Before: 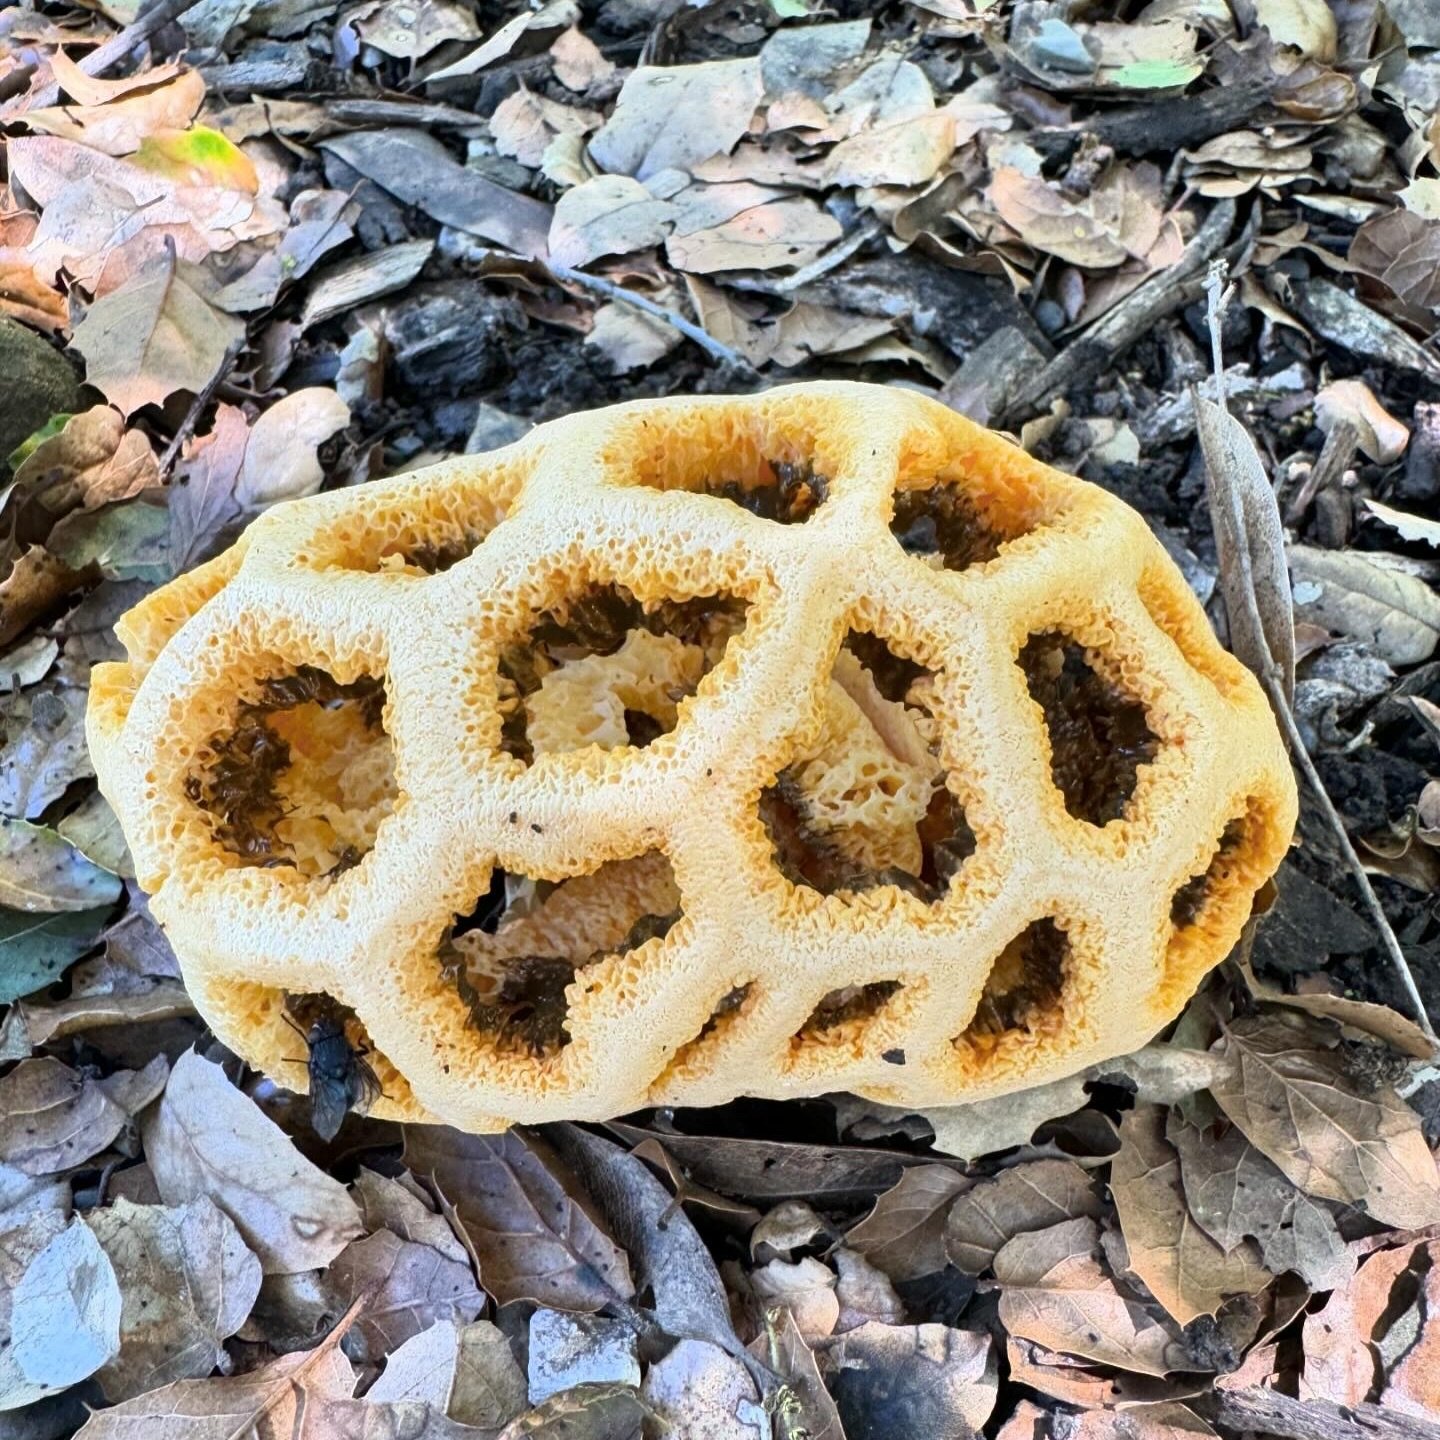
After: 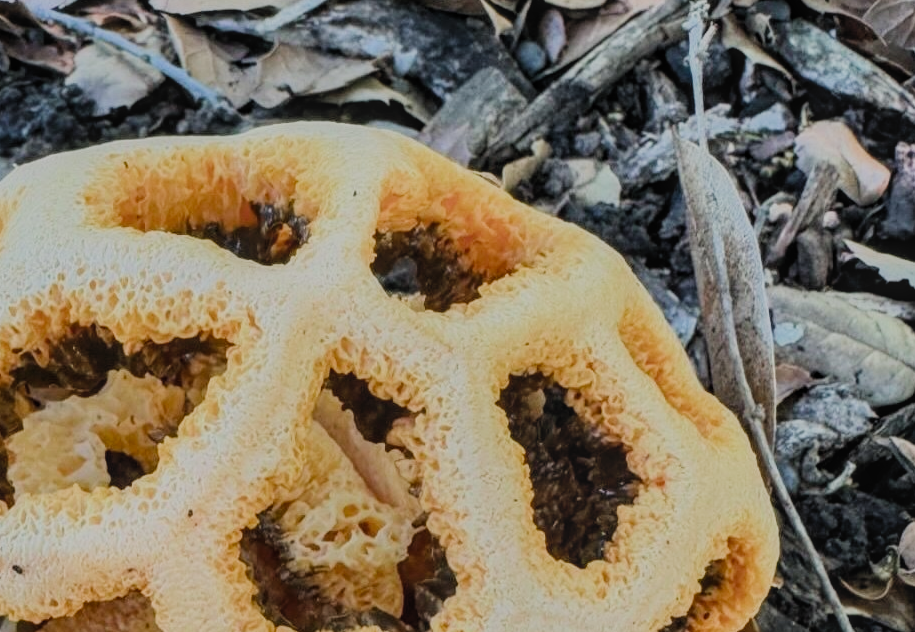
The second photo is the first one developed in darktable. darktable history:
contrast brightness saturation: contrast -0.085, brightness -0.03, saturation -0.11
filmic rgb: black relative exposure -7.1 EV, white relative exposure 5.34 EV, hardness 3.02, color science v5 (2021), contrast in shadows safe, contrast in highlights safe
local contrast: on, module defaults
crop: left 36.07%, top 18.052%, right 0.385%, bottom 38.008%
